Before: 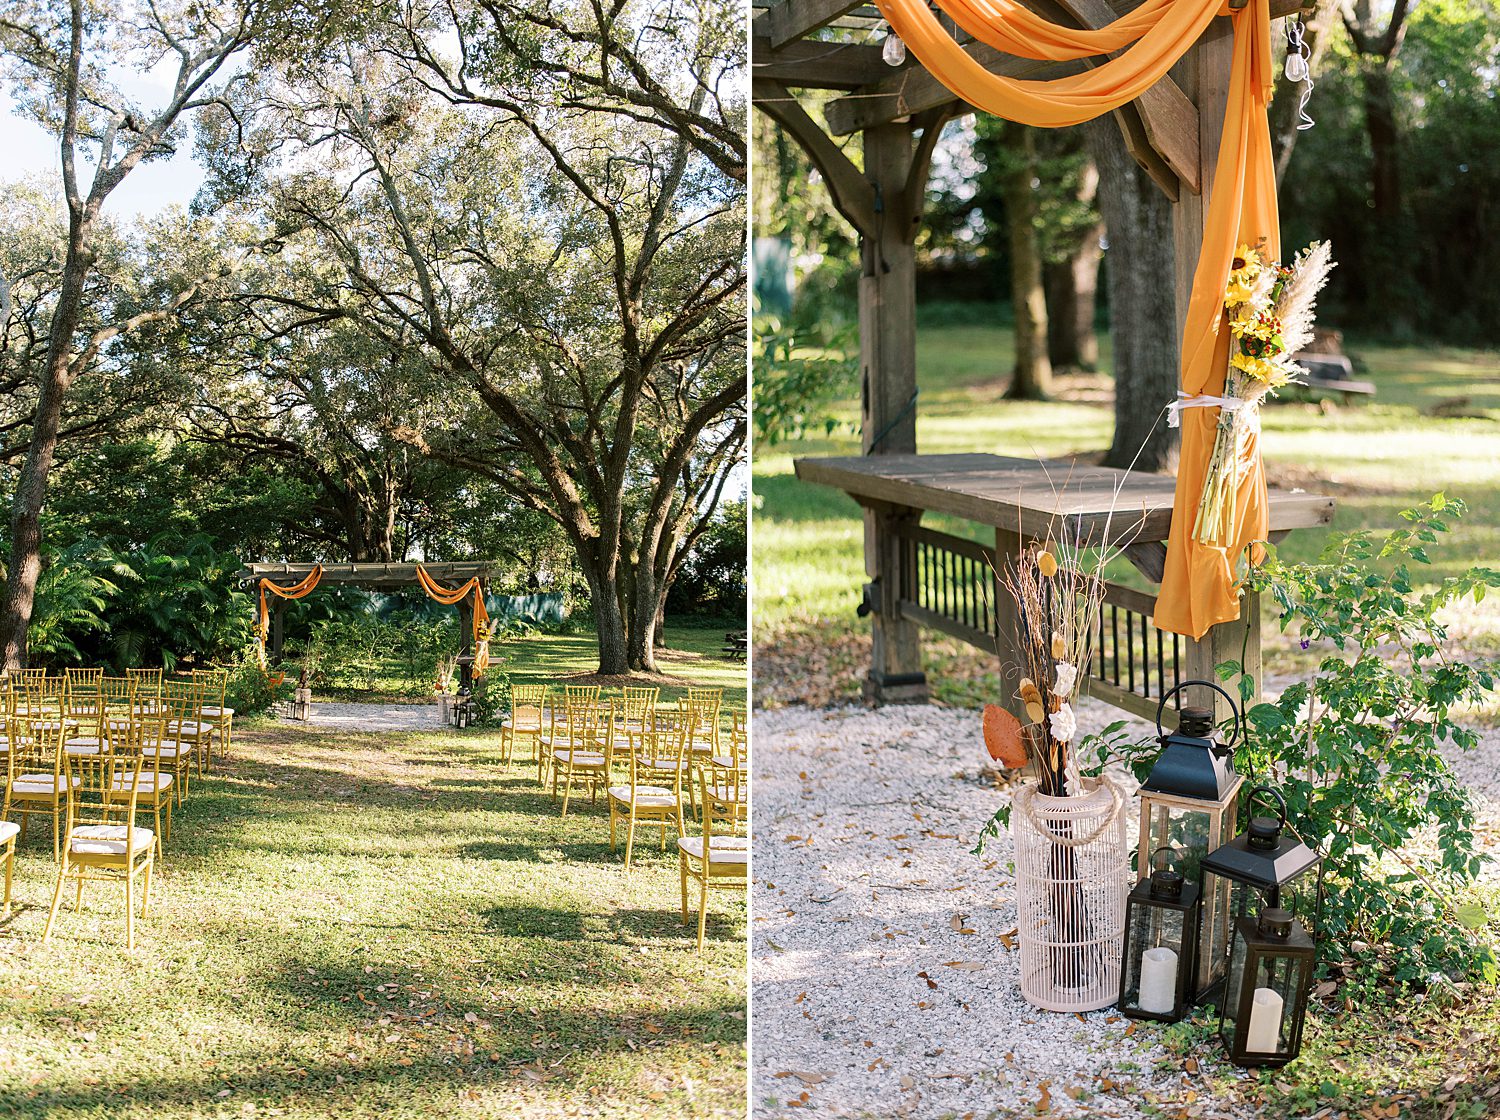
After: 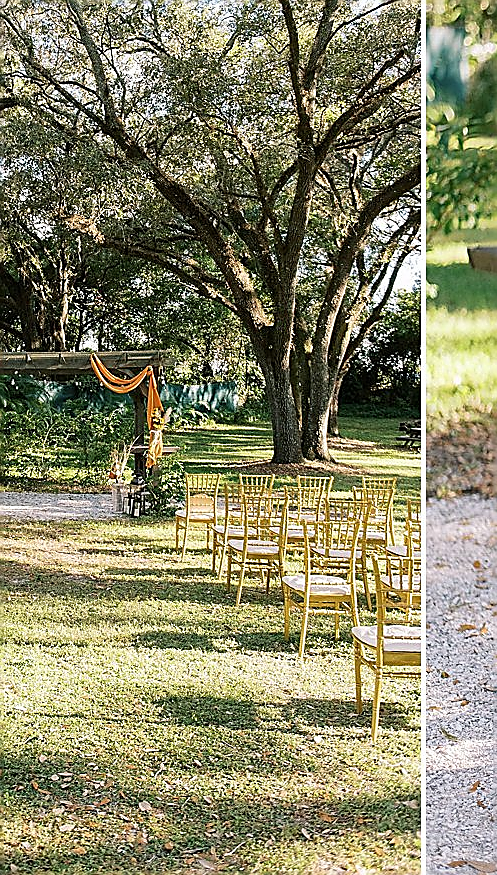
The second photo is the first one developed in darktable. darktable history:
sharpen: radius 1.368, amount 1.243, threshold 0.734
crop and rotate: left 21.77%, top 18.901%, right 45.058%, bottom 2.972%
